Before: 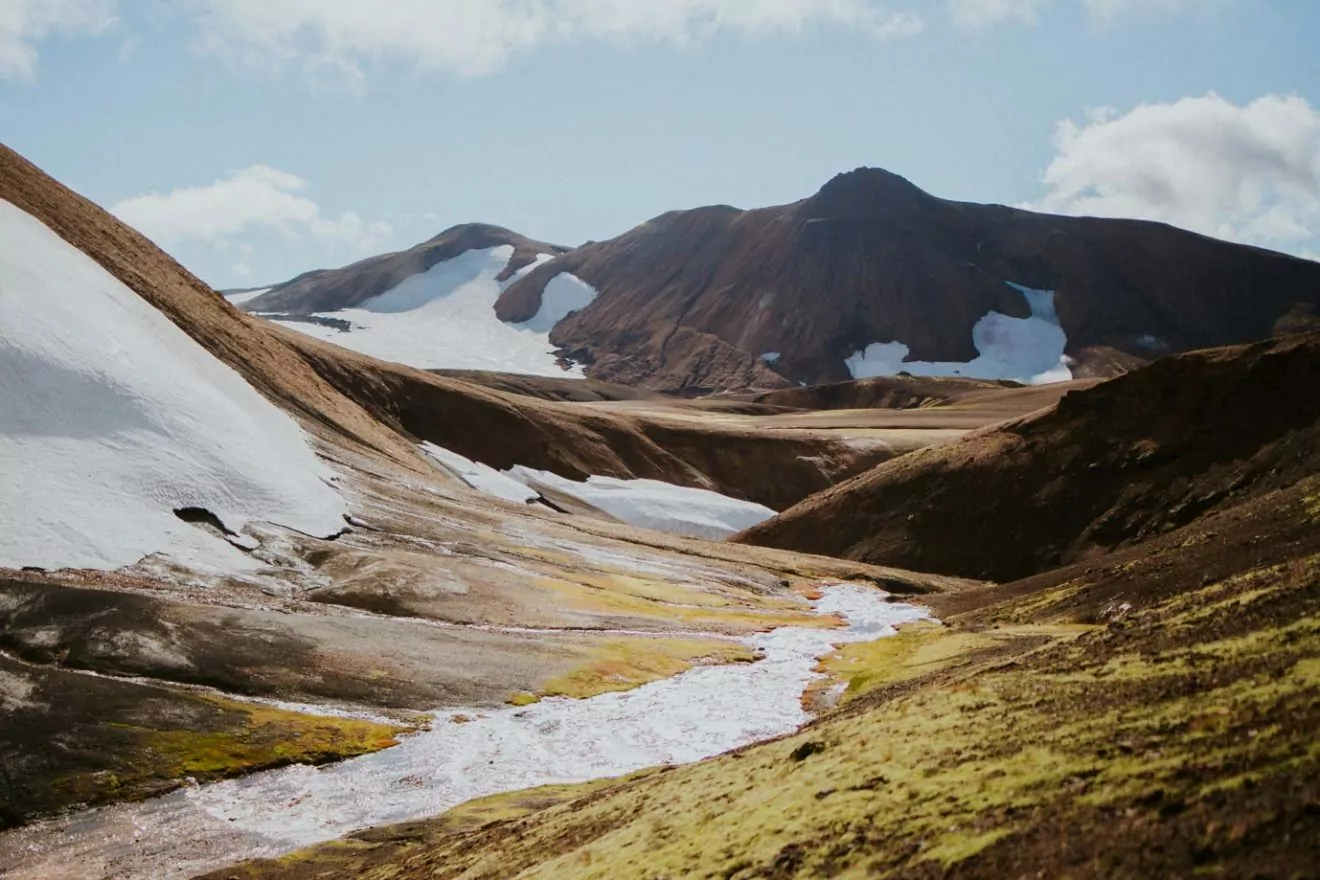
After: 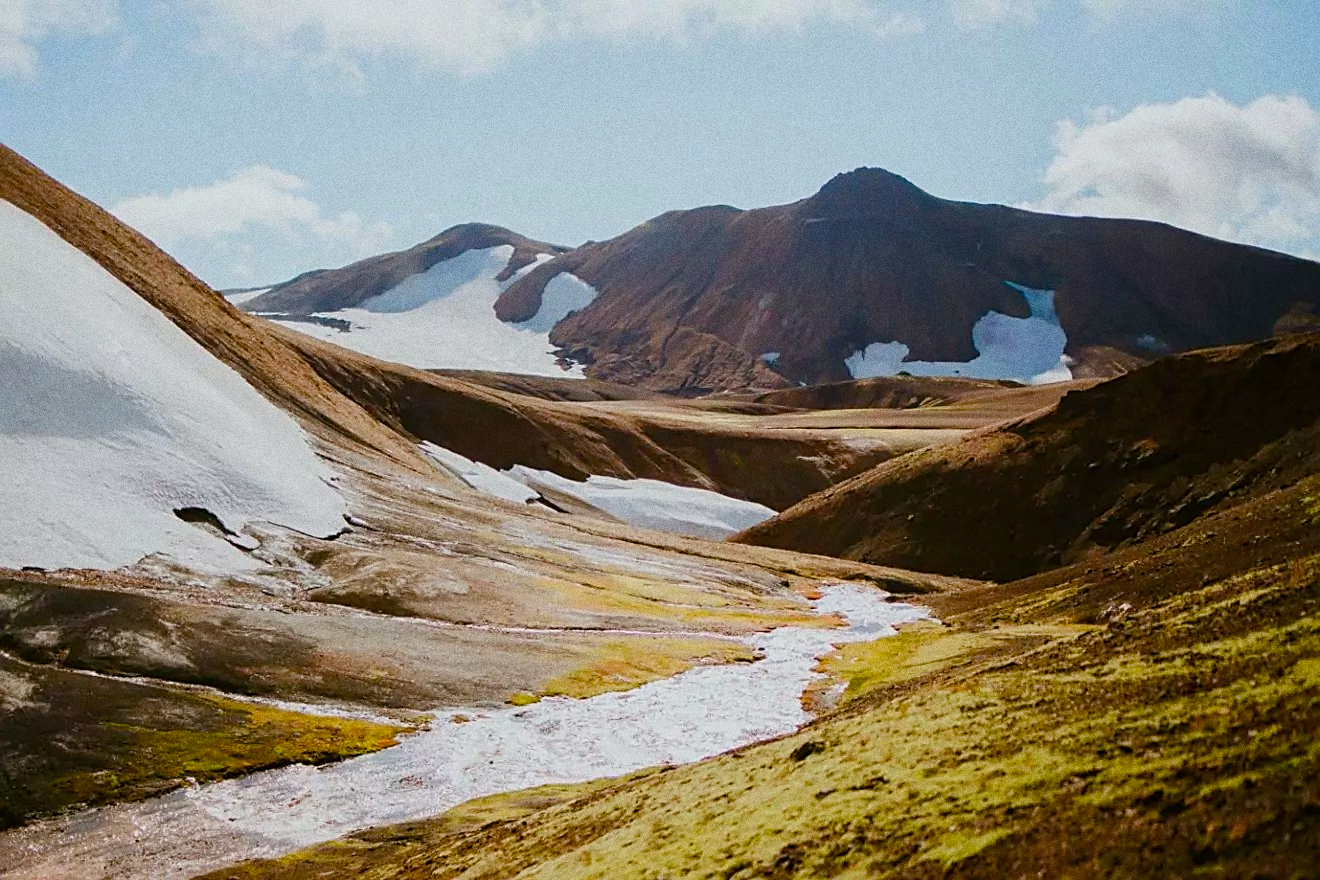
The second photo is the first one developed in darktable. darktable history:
sharpen: on, module defaults
grain: coarseness 0.09 ISO, strength 40%
color balance rgb: perceptual saturation grading › global saturation 35%, perceptual saturation grading › highlights -30%, perceptual saturation grading › shadows 35%, perceptual brilliance grading › global brilliance 3%, perceptual brilliance grading › highlights -3%, perceptual brilliance grading › shadows 3%
